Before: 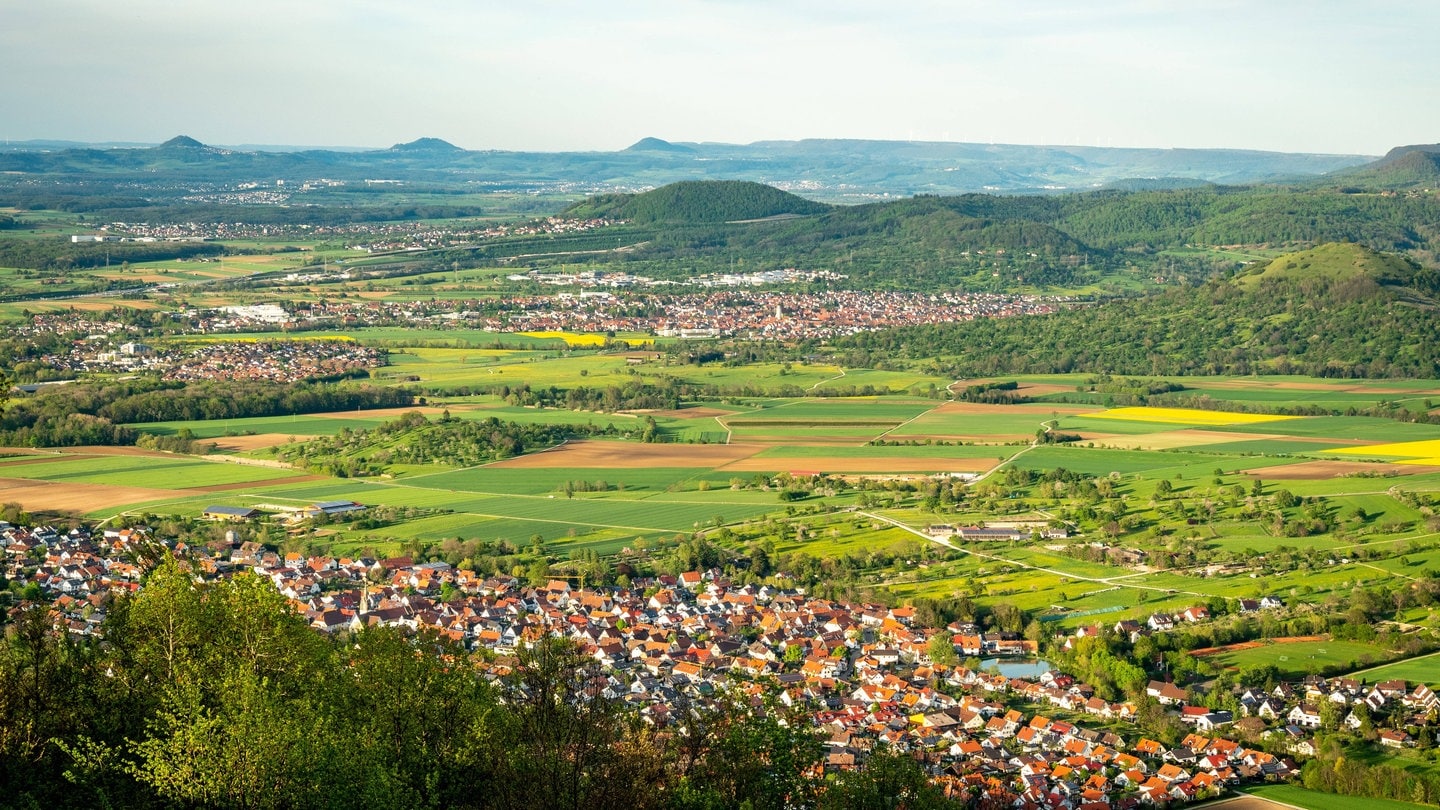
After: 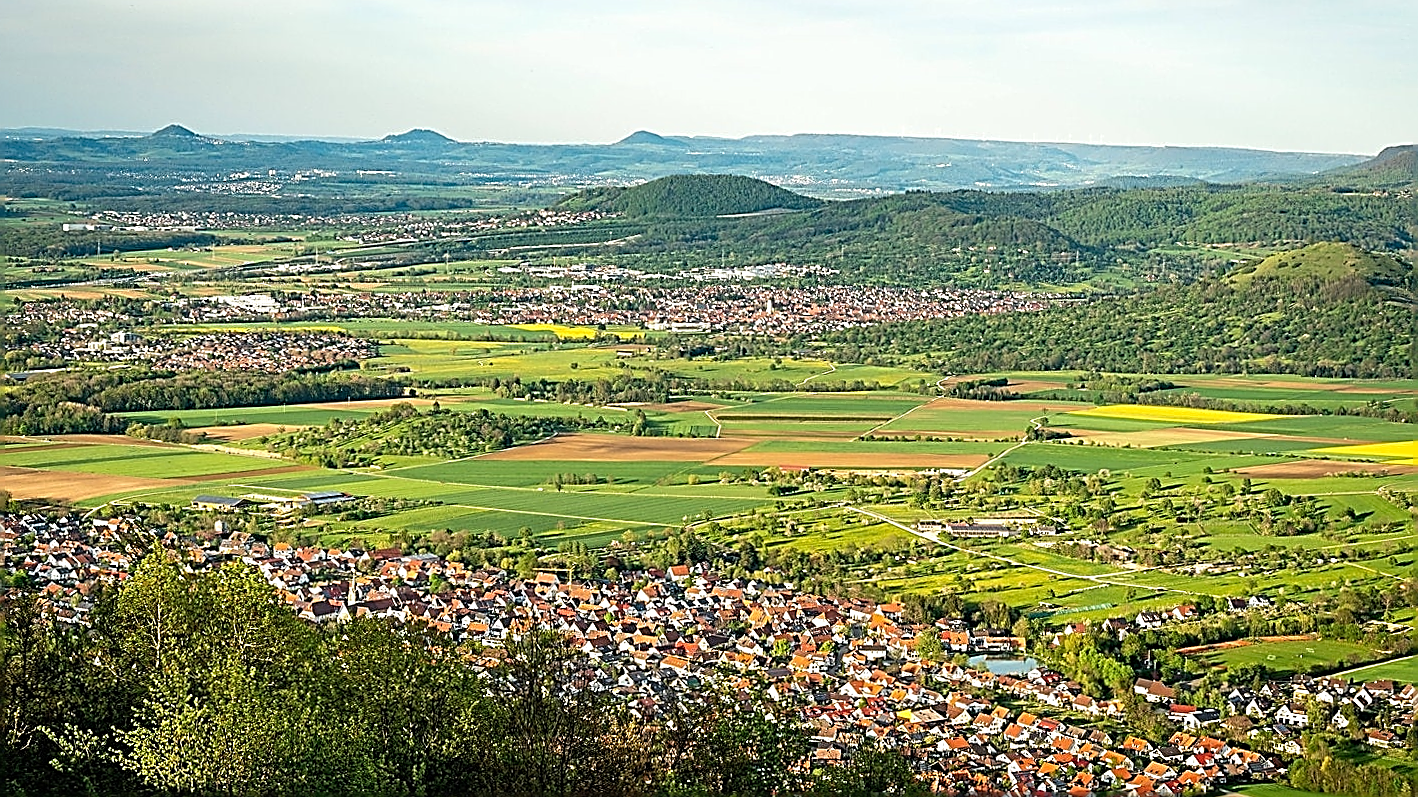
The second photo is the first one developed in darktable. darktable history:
crop and rotate: angle -0.5°
levels: levels [0, 0.492, 0.984]
sharpen: amount 2
